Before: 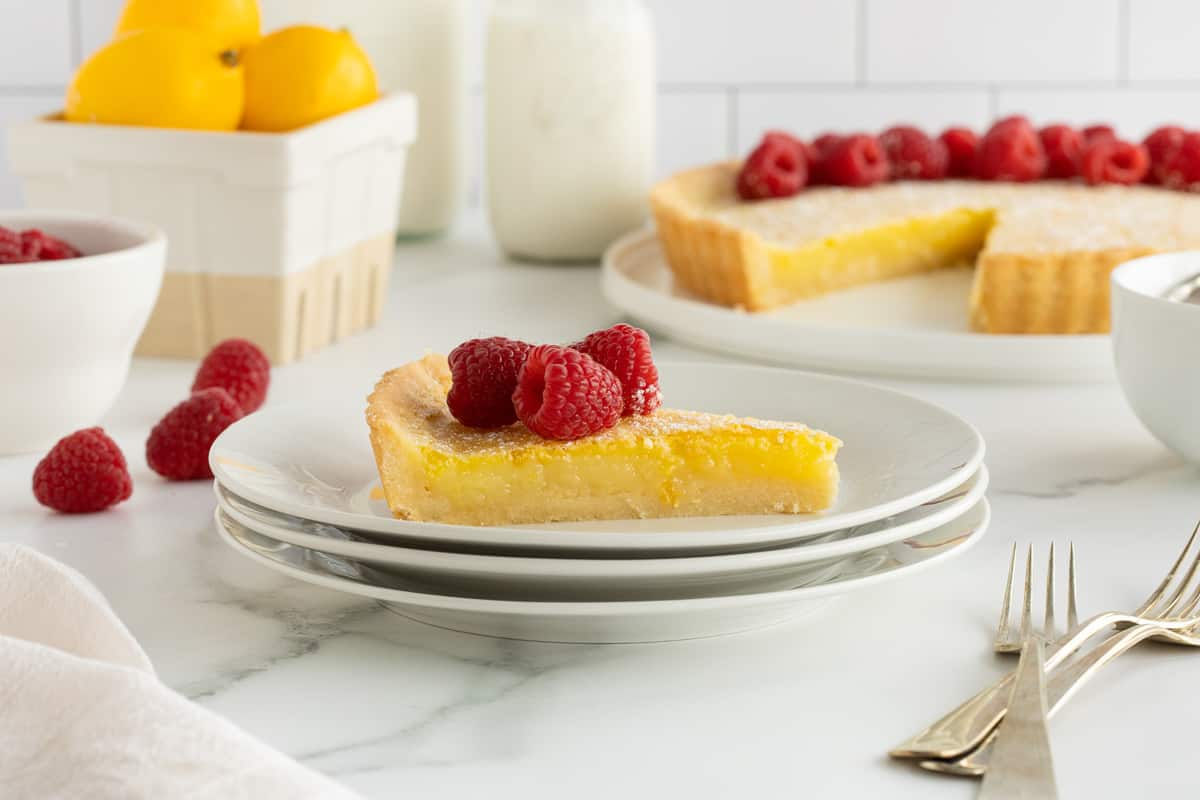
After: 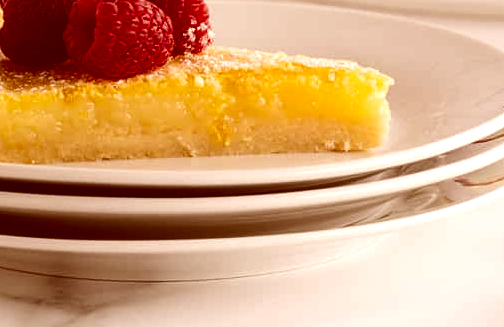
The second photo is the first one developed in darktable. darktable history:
crop: left 37.431%, top 45.262%, right 20.512%, bottom 13.811%
exposure: exposure -0.064 EV, compensate highlight preservation false
tone equalizer: -8 EV -0.39 EV, -7 EV -0.403 EV, -6 EV -0.299 EV, -5 EV -0.189 EV, -3 EV 0.194 EV, -2 EV 0.333 EV, -1 EV 0.393 EV, +0 EV 0.425 EV, edges refinement/feathering 500, mask exposure compensation -1.57 EV, preserve details no
color correction: highlights a* 9.34, highlights b* 8.75, shadows a* 39.66, shadows b* 39.91, saturation 0.768
contrast brightness saturation: contrast 0.104, brightness -0.265, saturation 0.146
